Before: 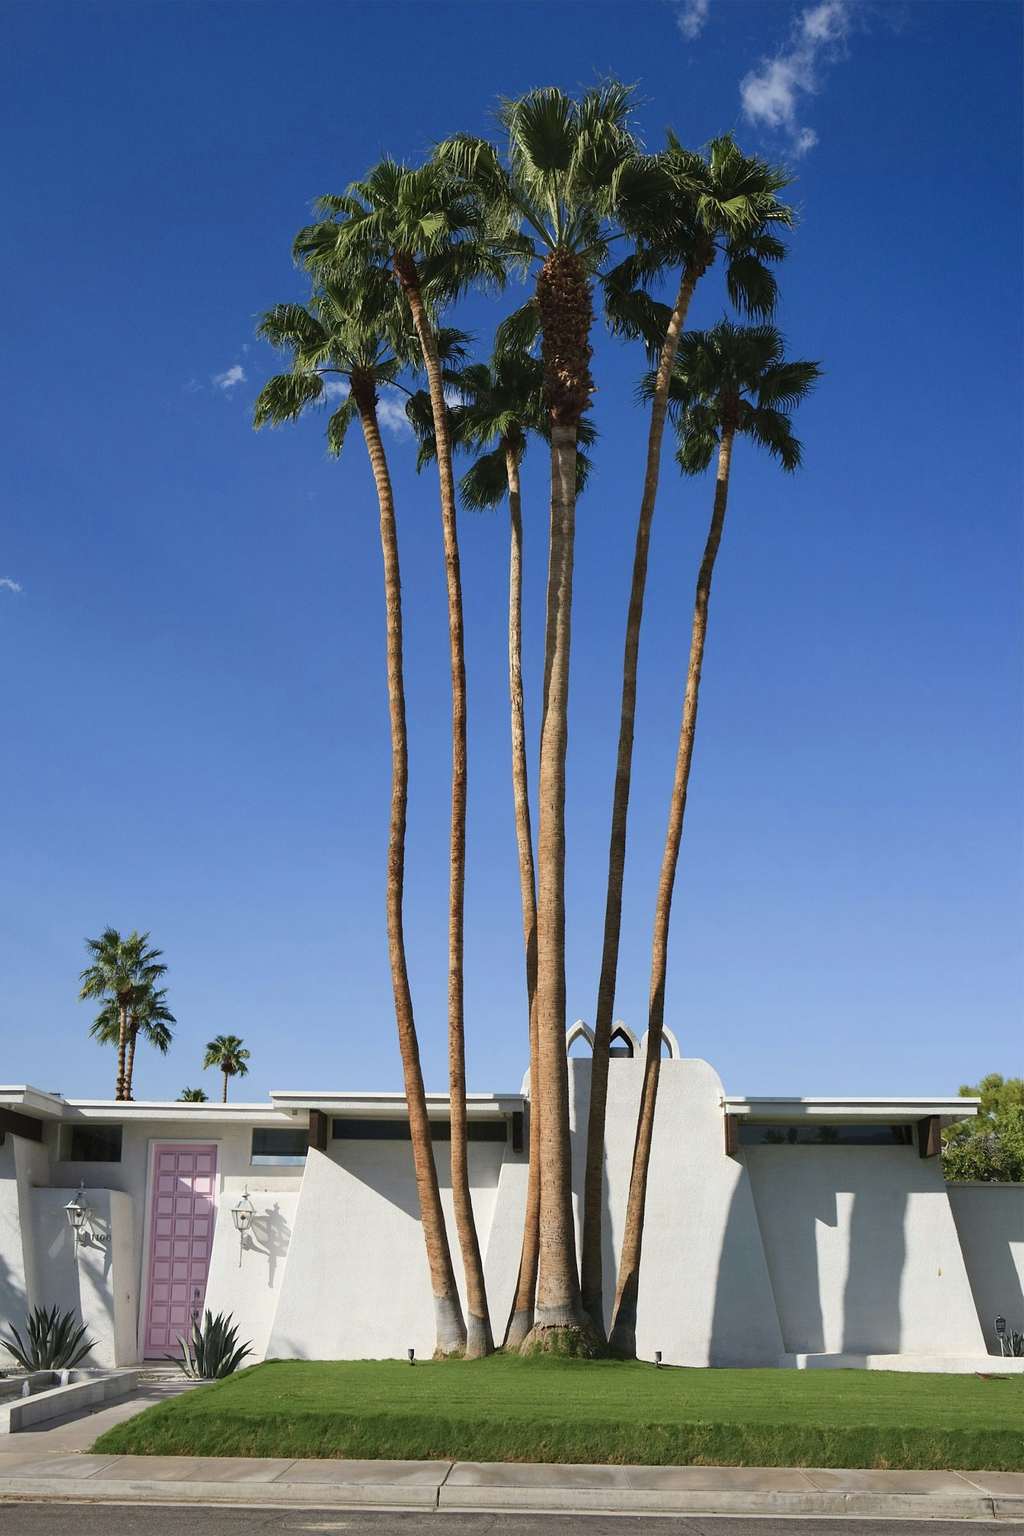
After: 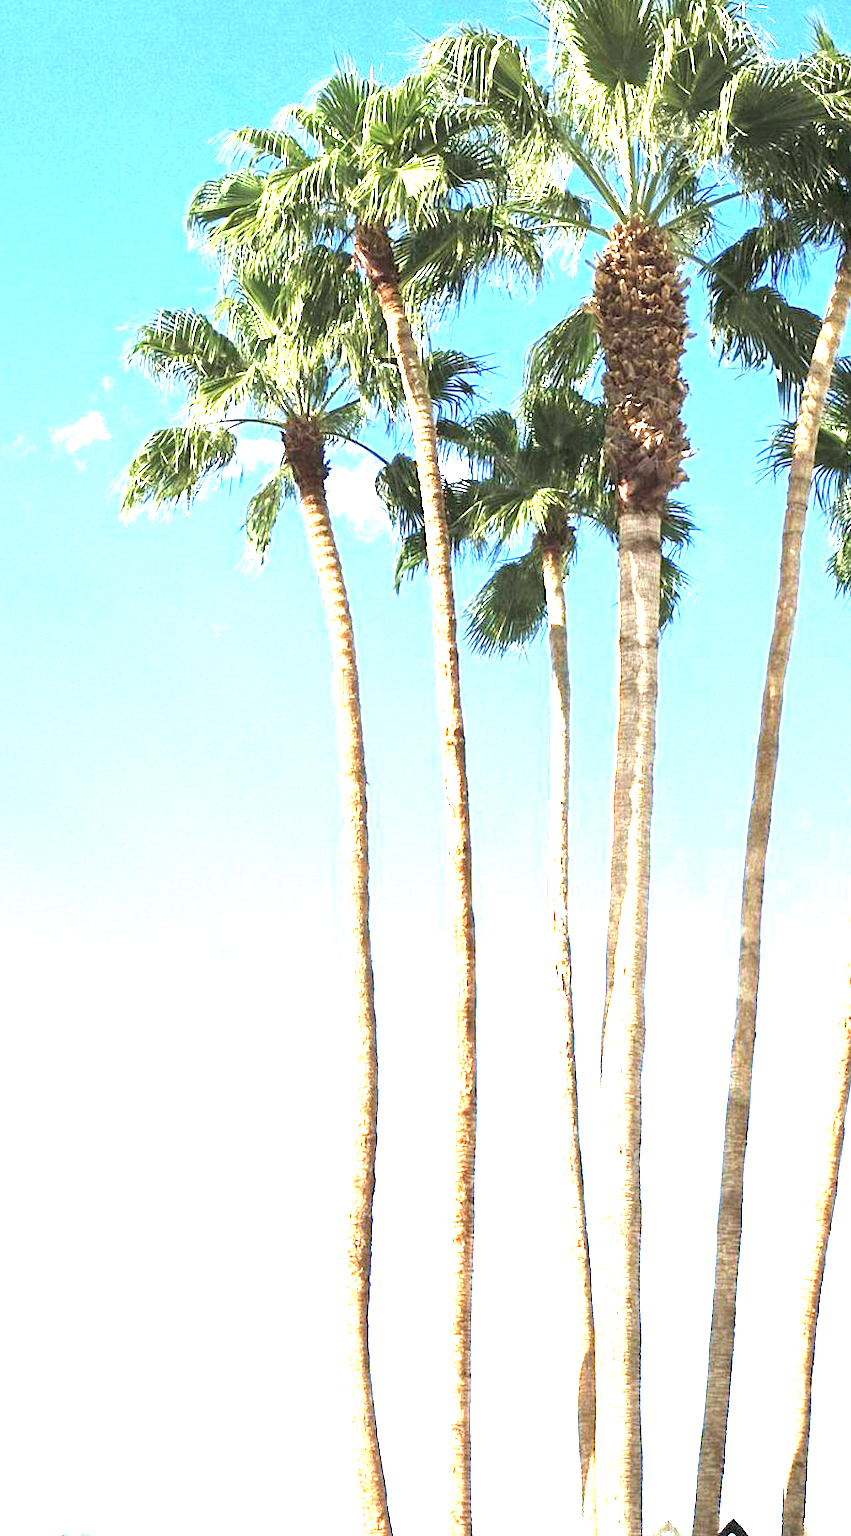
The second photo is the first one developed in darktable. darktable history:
levels: levels [0, 0.476, 0.951]
exposure: black level correction 0.001, exposure 2.603 EV, compensate highlight preservation false
tone equalizer: -8 EV -0.728 EV, -7 EV -0.728 EV, -6 EV -0.602 EV, -5 EV -0.419 EV, -3 EV 0.4 EV, -2 EV 0.6 EV, -1 EV 0.698 EV, +0 EV 0.734 EV, mask exposure compensation -0.499 EV
crop: left 17.722%, top 7.743%, right 32.499%, bottom 32.432%
